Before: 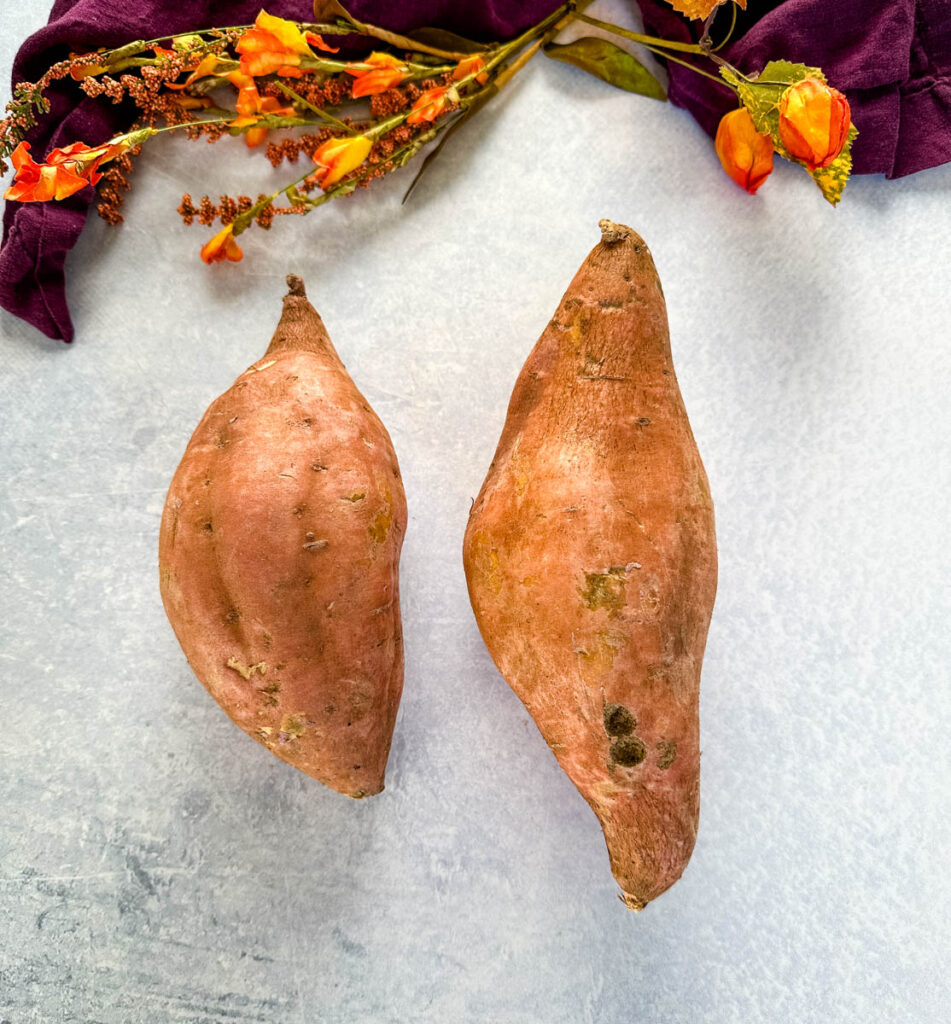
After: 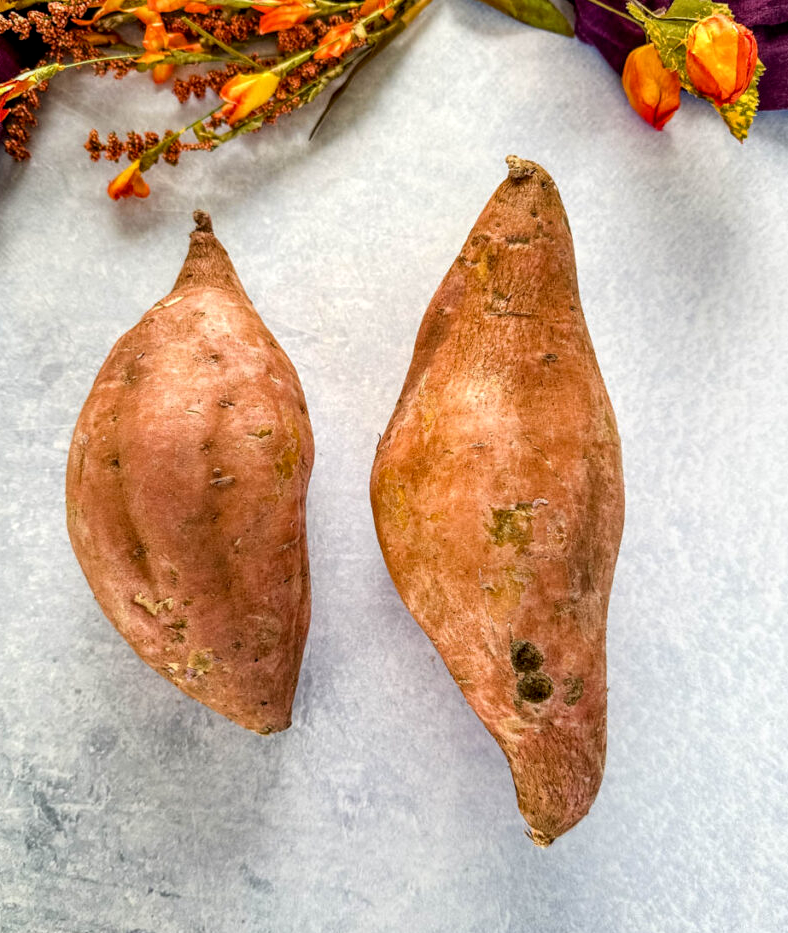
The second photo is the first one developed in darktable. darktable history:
exposure: black level correction 0.002, compensate highlight preservation false
crop: left 9.78%, top 6.297%, right 7.34%, bottom 2.564%
local contrast: on, module defaults
